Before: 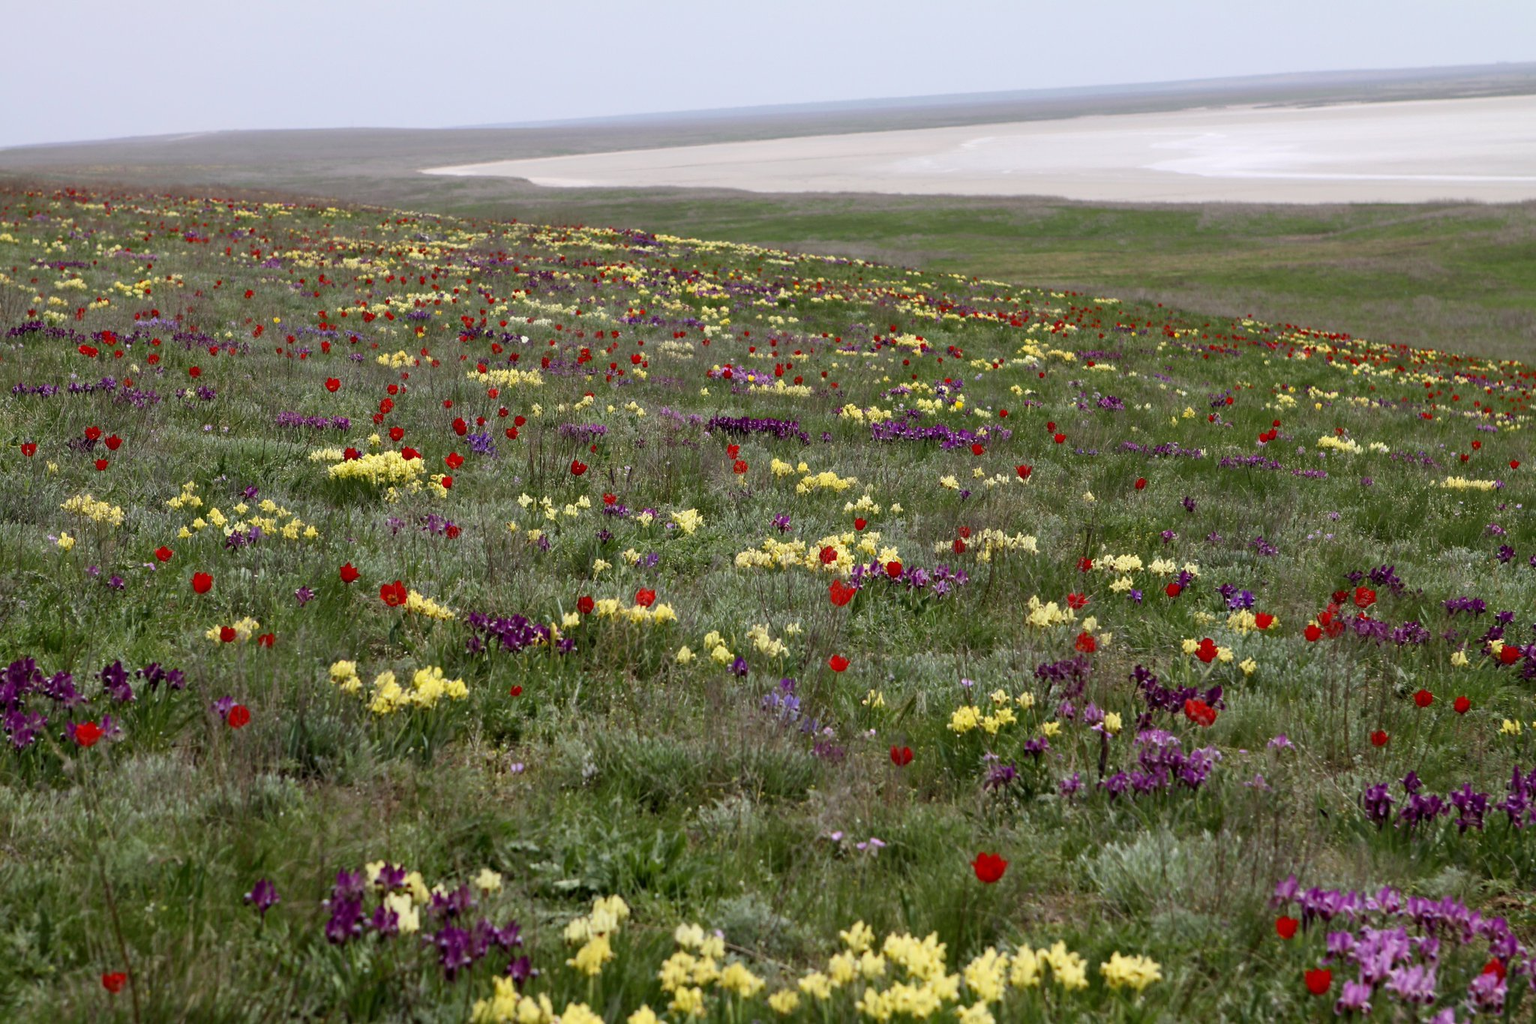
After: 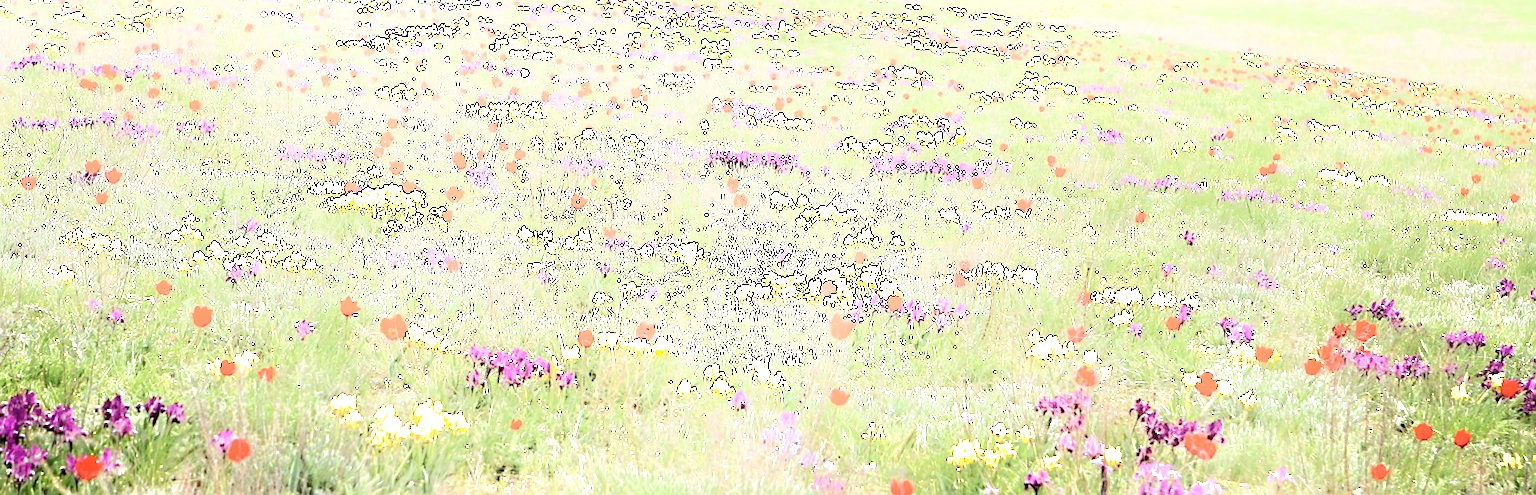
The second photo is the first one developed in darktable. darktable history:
sharpen: on, module defaults
shadows and highlights: shadows -21.3, highlights 100, soften with gaussian
crop and rotate: top 26.056%, bottom 25.543%
exposure: exposure 2.25 EV, compensate highlight preservation false
